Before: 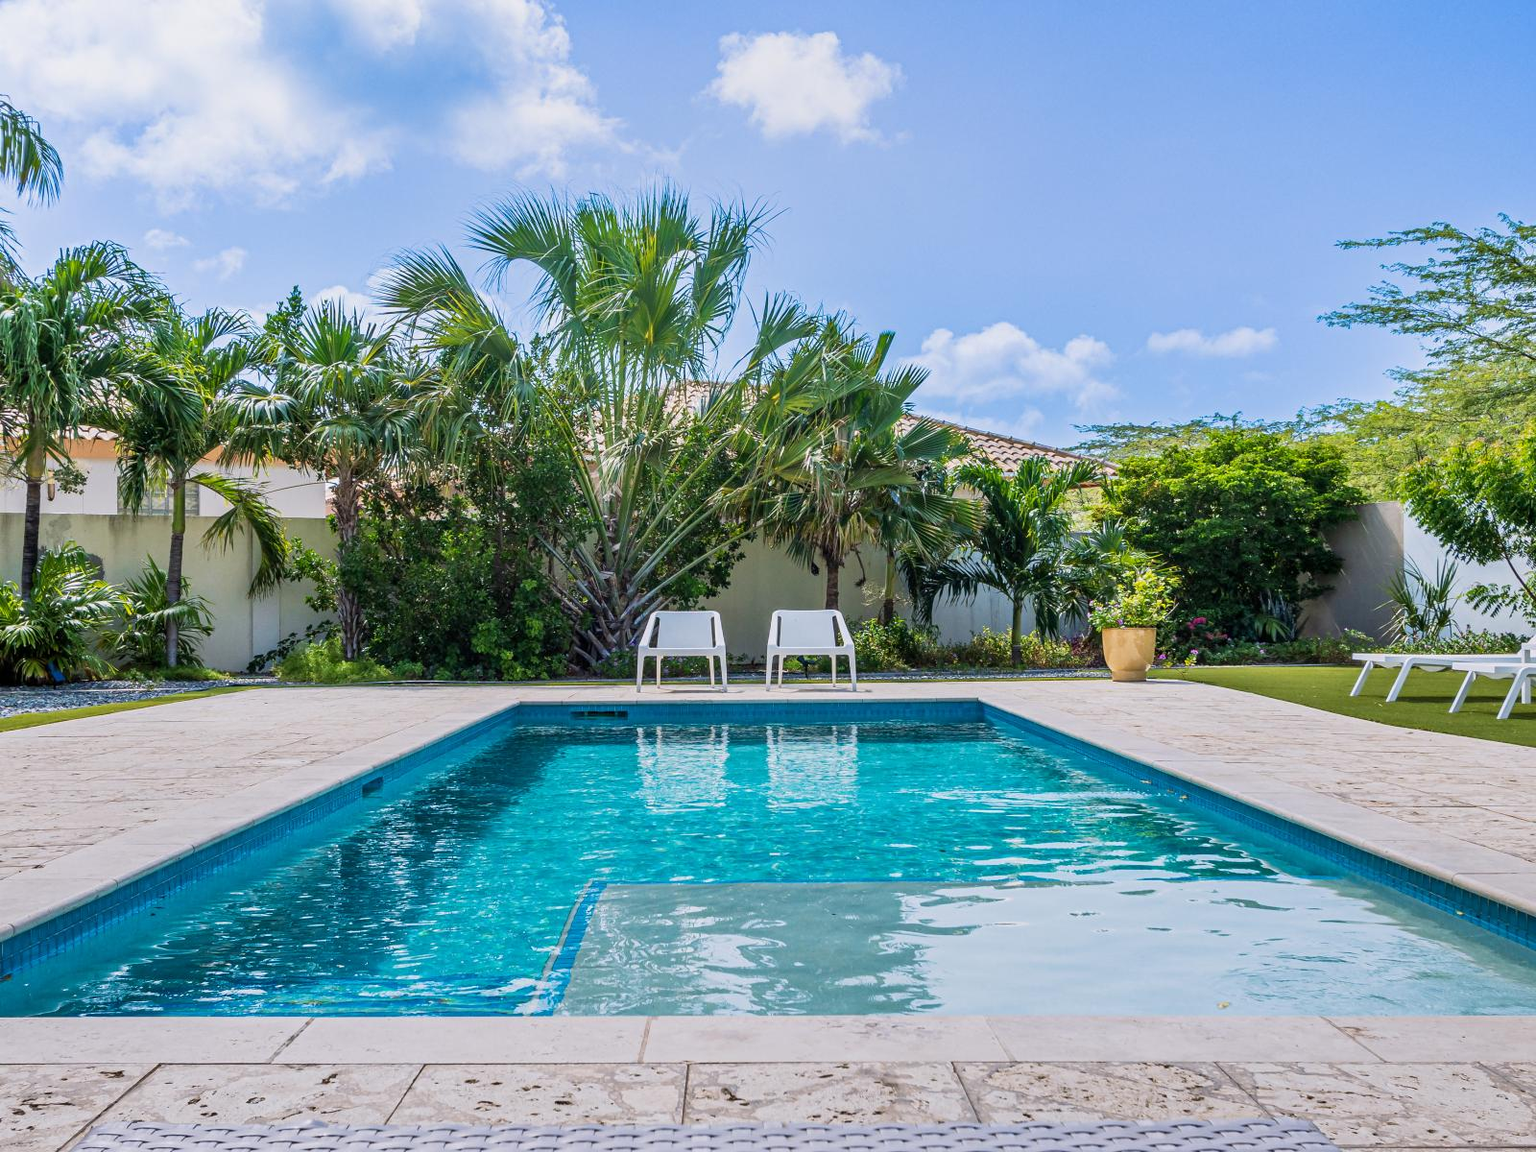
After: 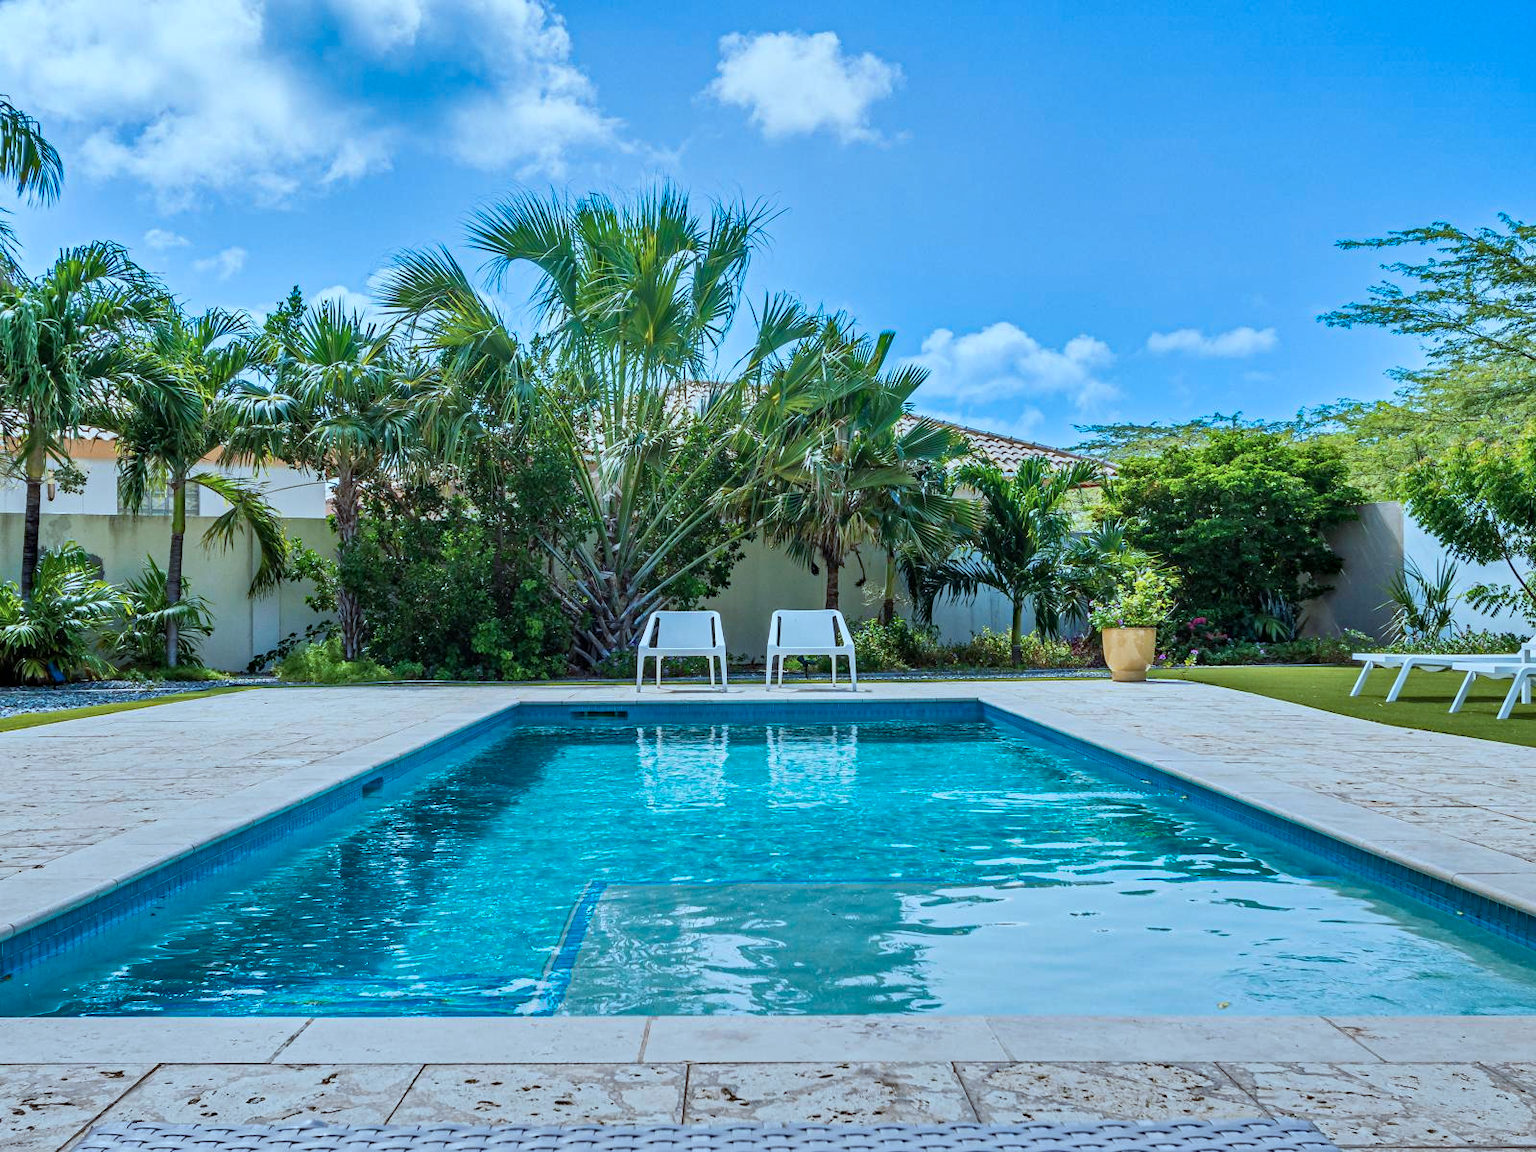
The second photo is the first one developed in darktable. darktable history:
haze removal: compatibility mode true, adaptive false
color correction: highlights a* -11.71, highlights b* -15.58
shadows and highlights: shadows 25, highlights -48, soften with gaussian
